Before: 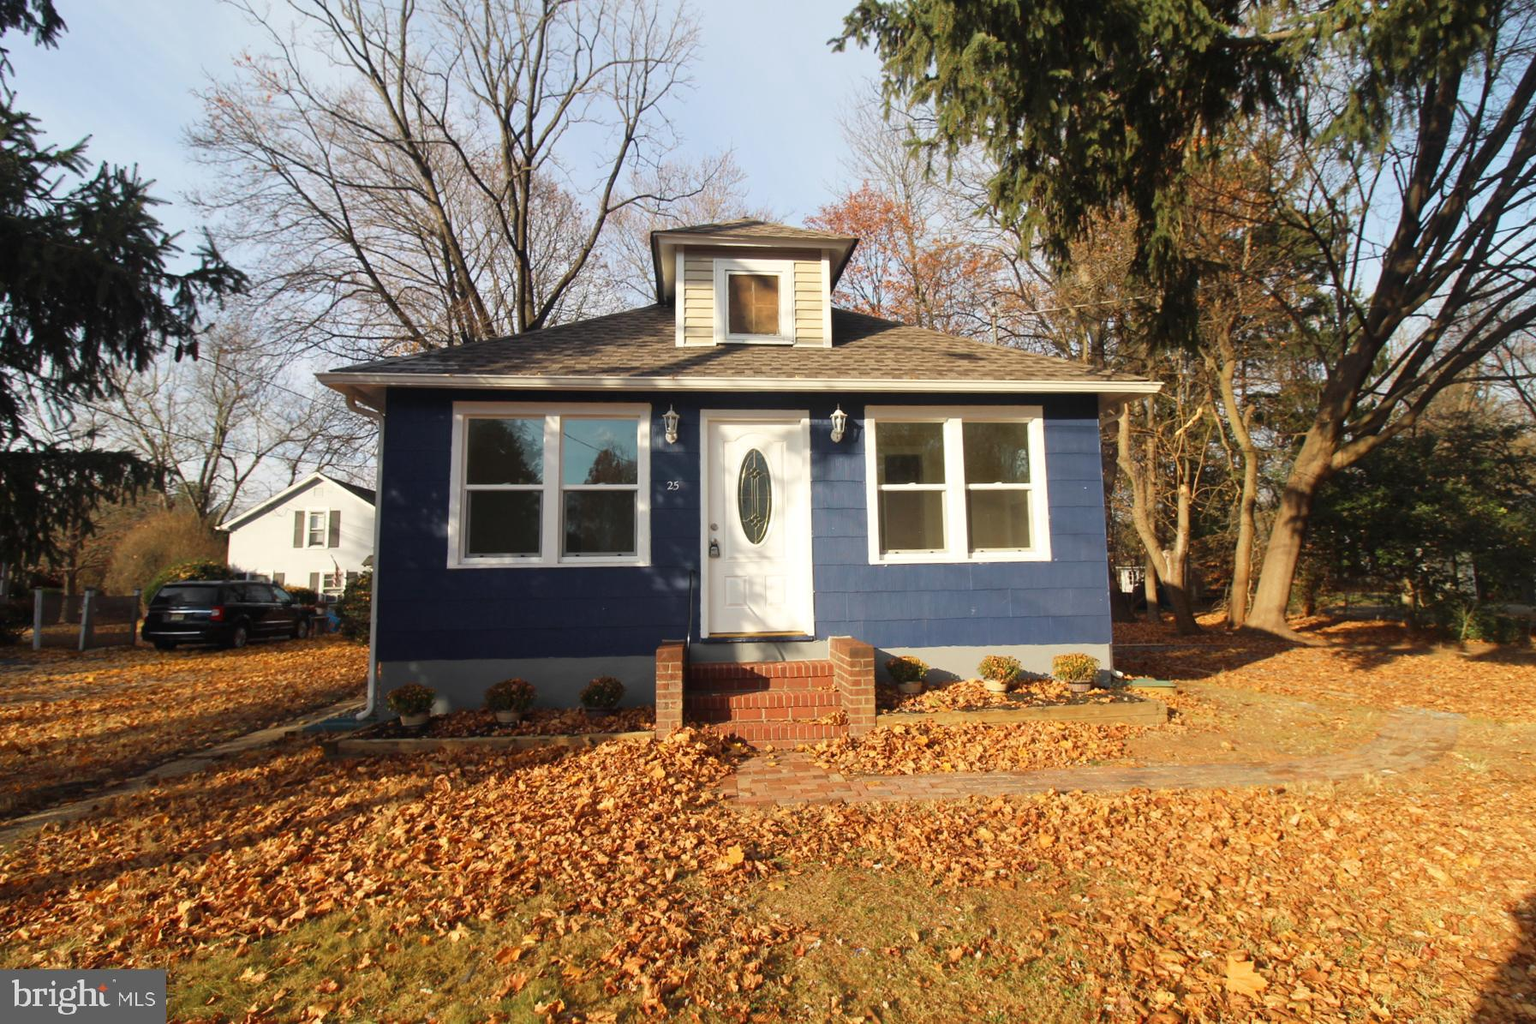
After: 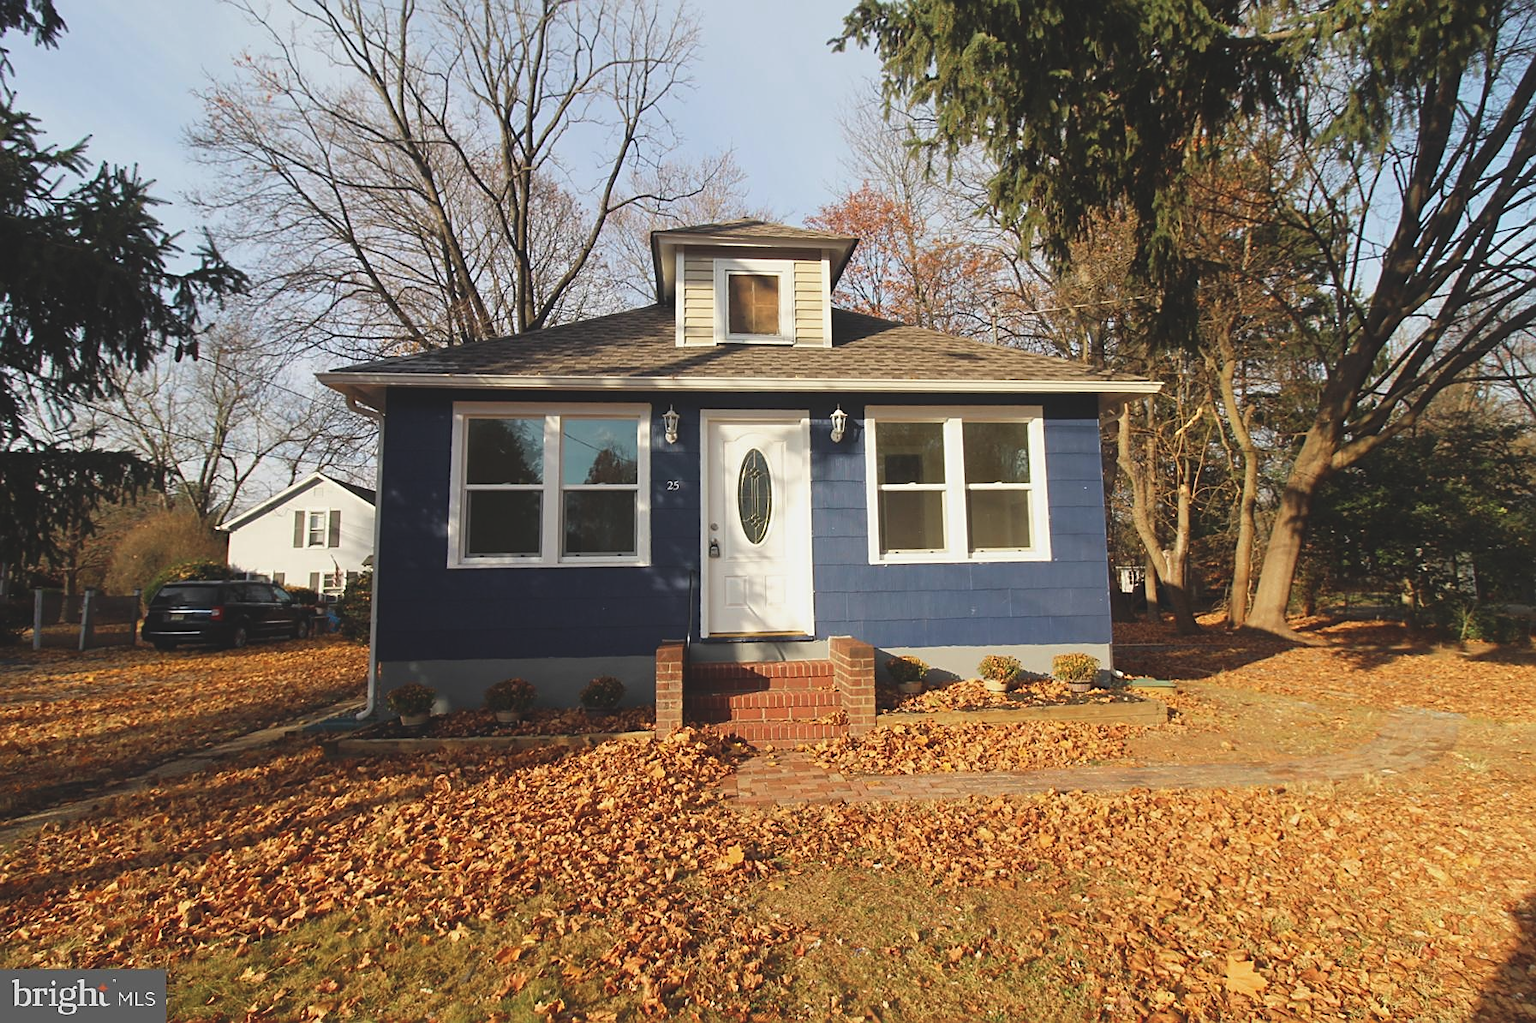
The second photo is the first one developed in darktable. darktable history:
sharpen: on, module defaults
exposure: black level correction -0.014, exposure -0.19 EV, compensate exposure bias true, compensate highlight preservation false
